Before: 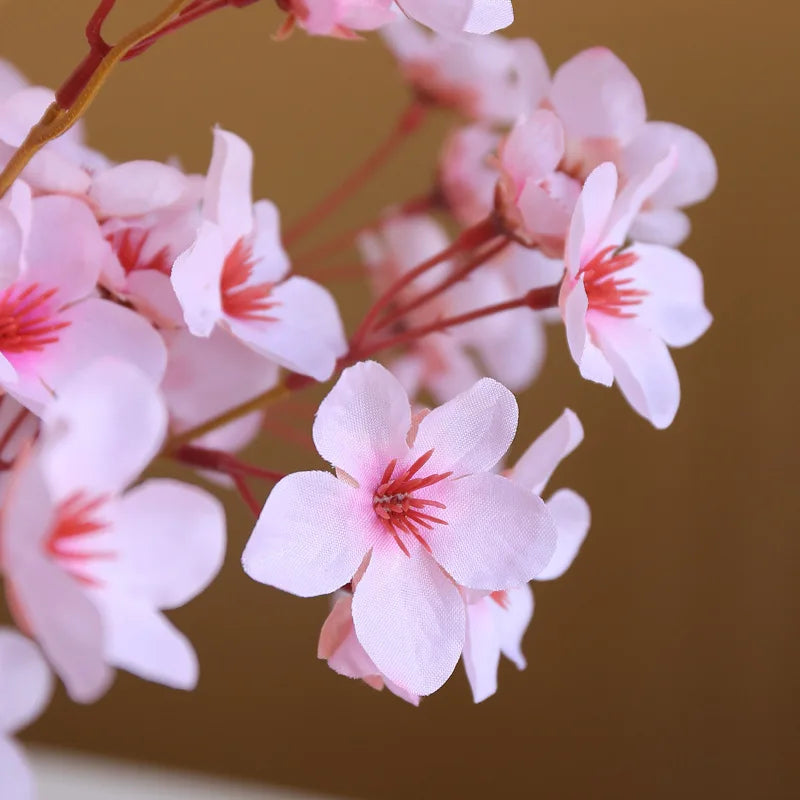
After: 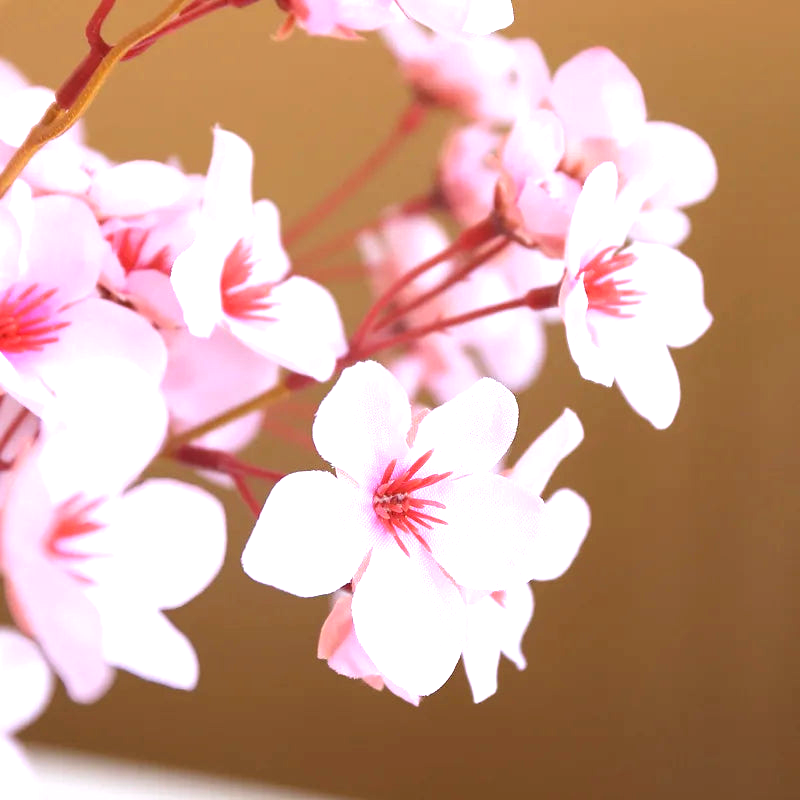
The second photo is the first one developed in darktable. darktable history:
exposure: exposure 1.073 EV, compensate highlight preservation false
